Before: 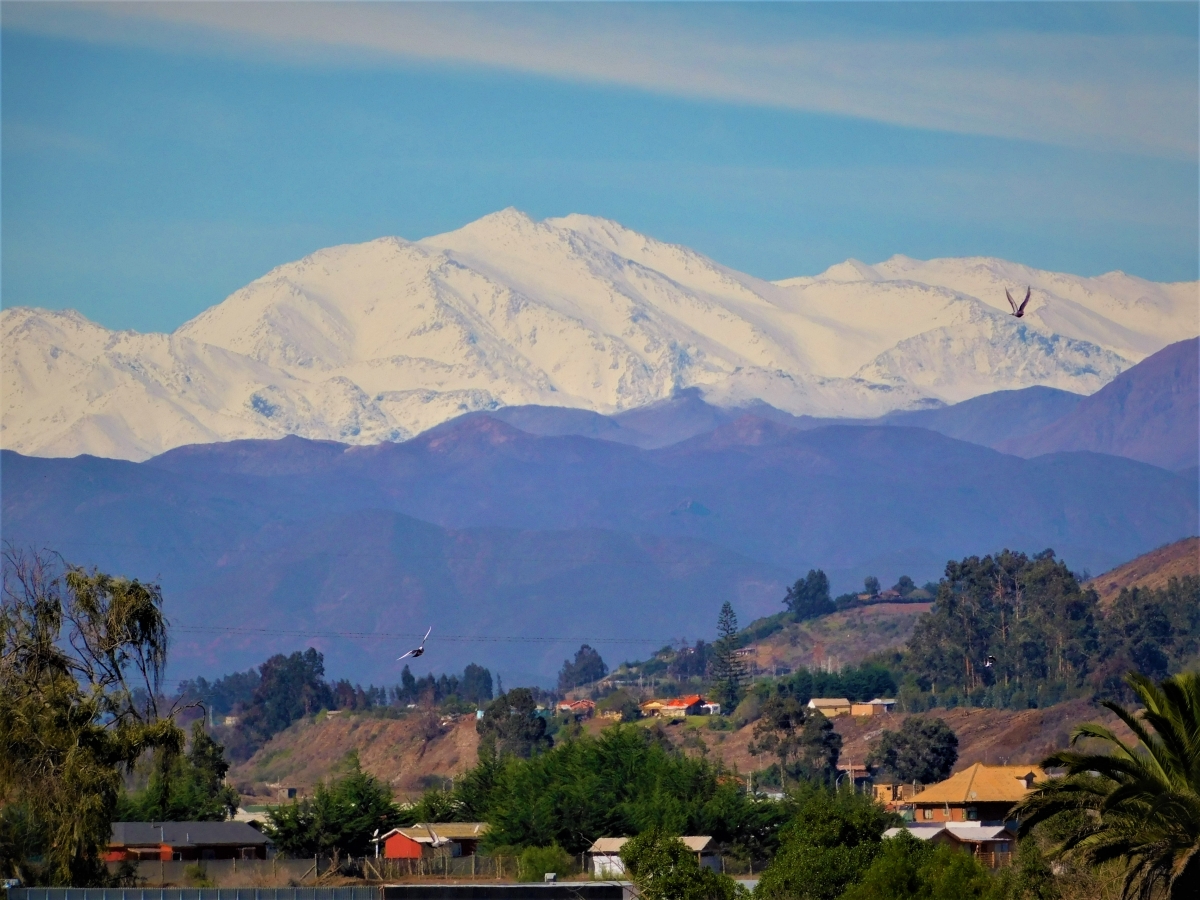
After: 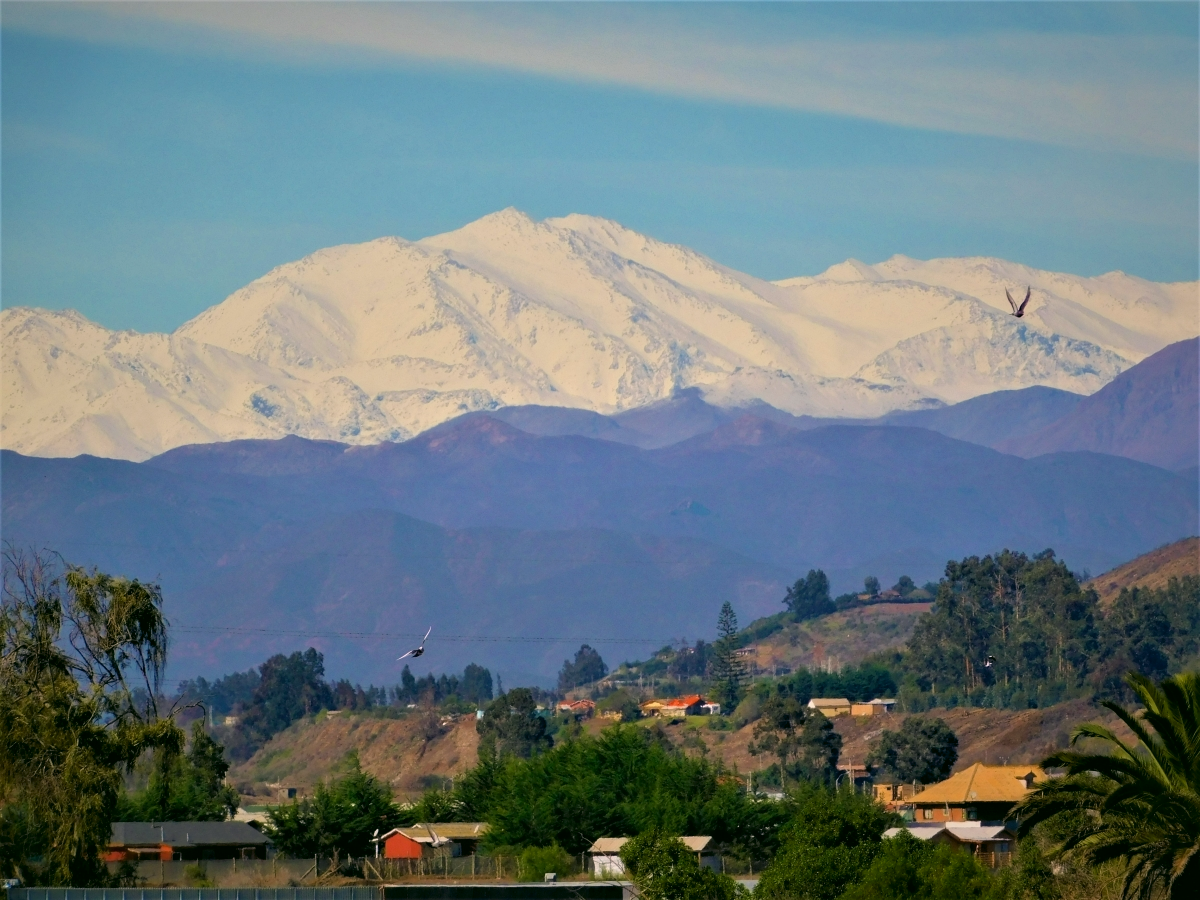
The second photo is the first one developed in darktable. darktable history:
tone equalizer: on, module defaults
color correction: highlights a* 4.02, highlights b* 4.98, shadows a* -7.55, shadows b* 4.98
